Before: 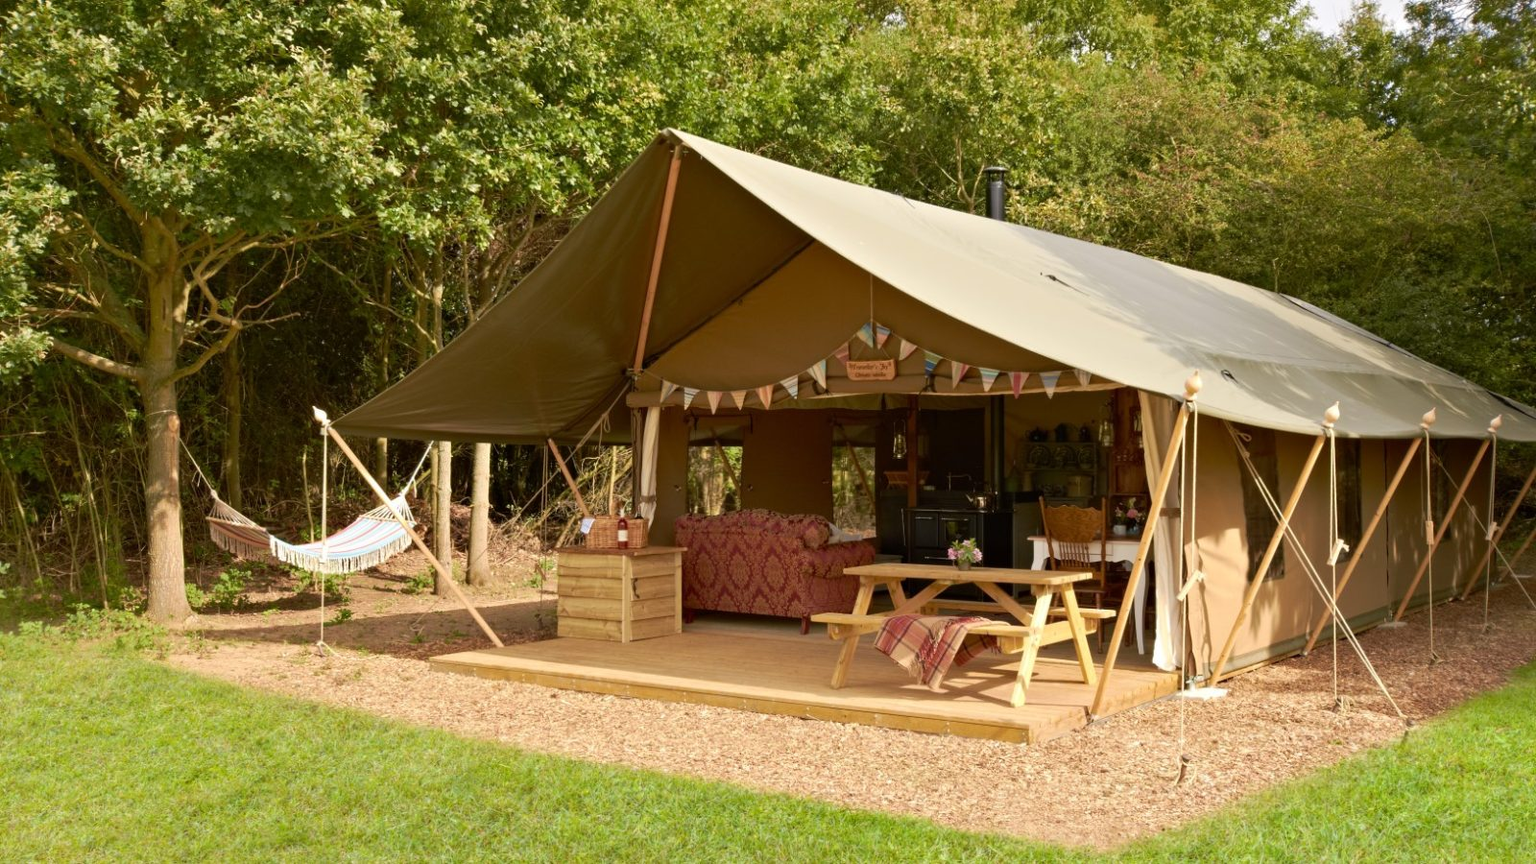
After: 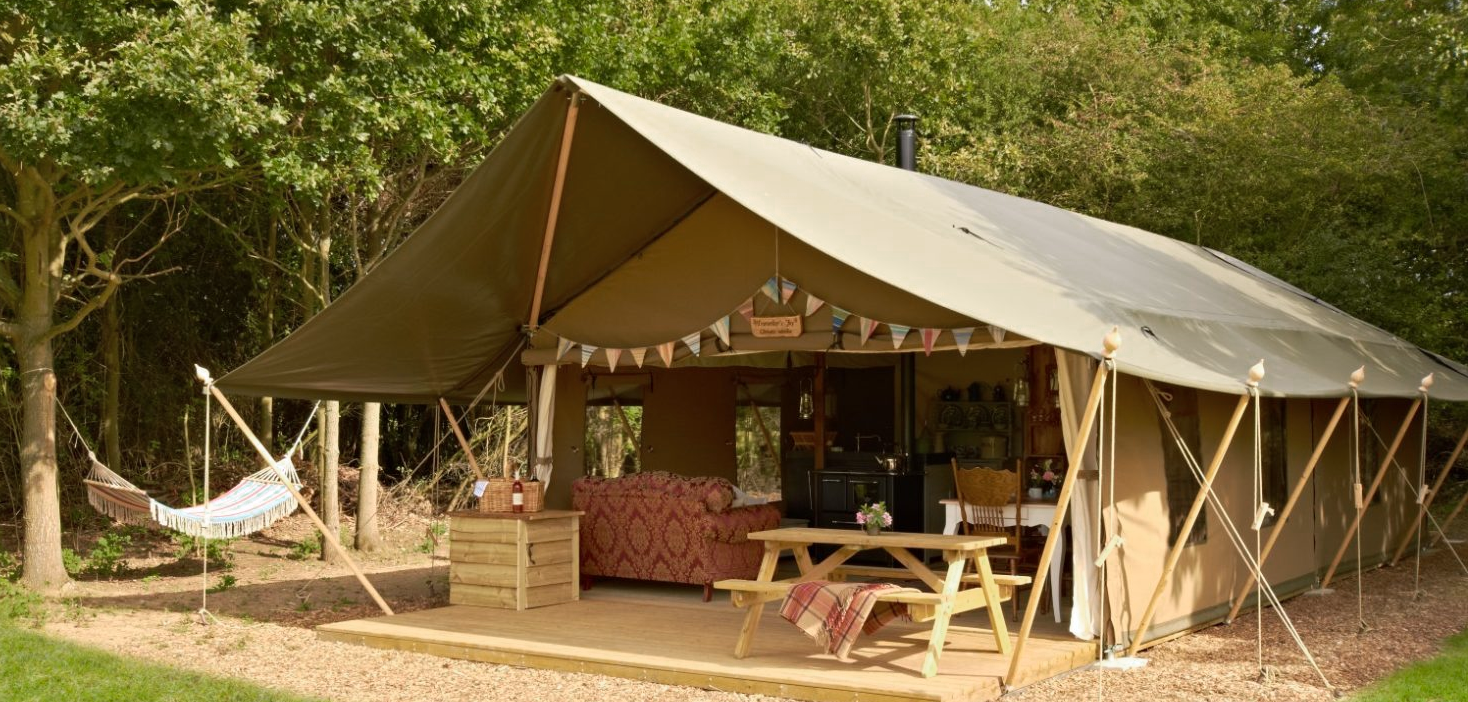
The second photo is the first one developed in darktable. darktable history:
color zones: curves: ch0 [(0, 0.558) (0.143, 0.548) (0.286, 0.447) (0.429, 0.259) (0.571, 0.5) (0.714, 0.5) (0.857, 0.593) (1, 0.558)]; ch1 [(0, 0.543) (0.01, 0.544) (0.12, 0.492) (0.248, 0.458) (0.5, 0.534) (0.748, 0.5) (0.99, 0.469) (1, 0.543)]; ch2 [(0, 0.507) (0.143, 0.522) (0.286, 0.505) (0.429, 0.5) (0.571, 0.5) (0.714, 0.5) (0.857, 0.5) (1, 0.507)]
crop: left 8.205%, top 6.597%, bottom 15.344%
